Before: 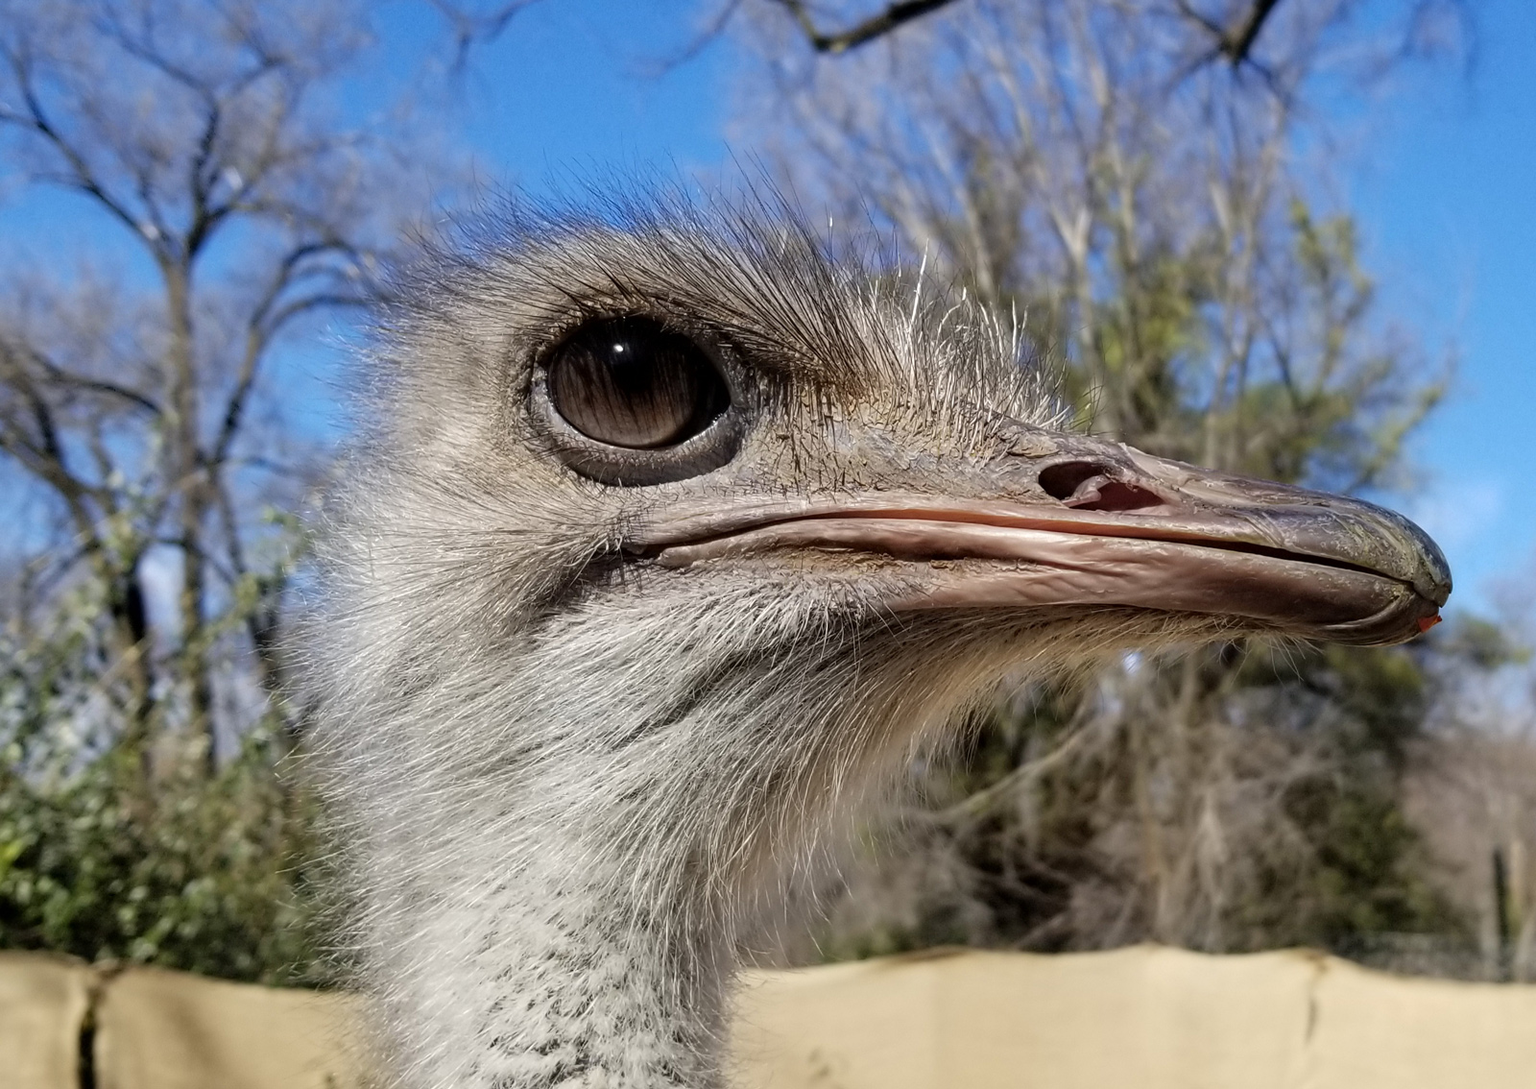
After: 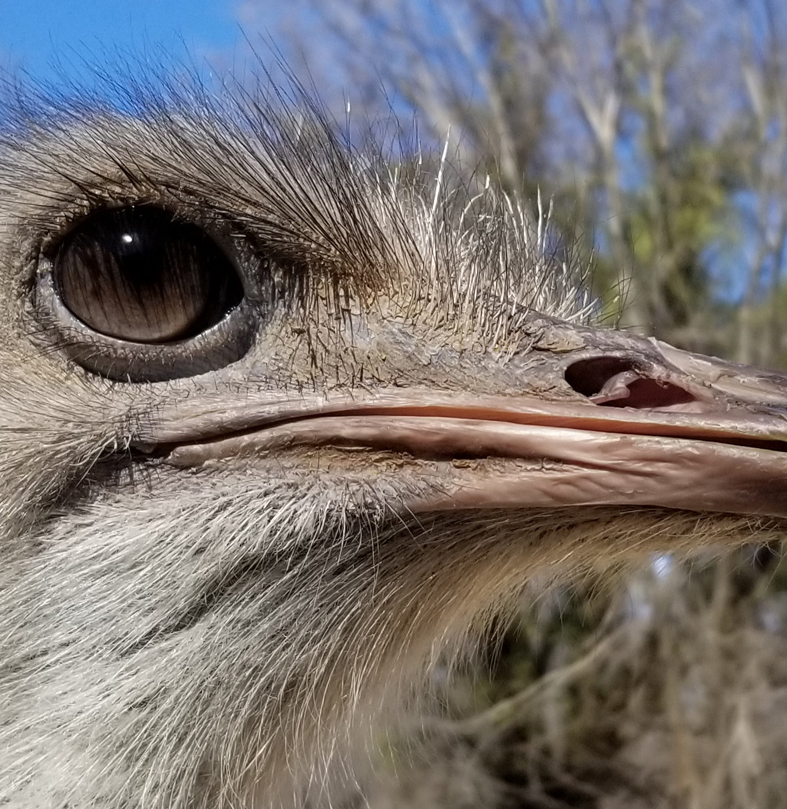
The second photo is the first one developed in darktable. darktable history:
crop: left 32.336%, top 10.974%, right 18.416%, bottom 17.608%
